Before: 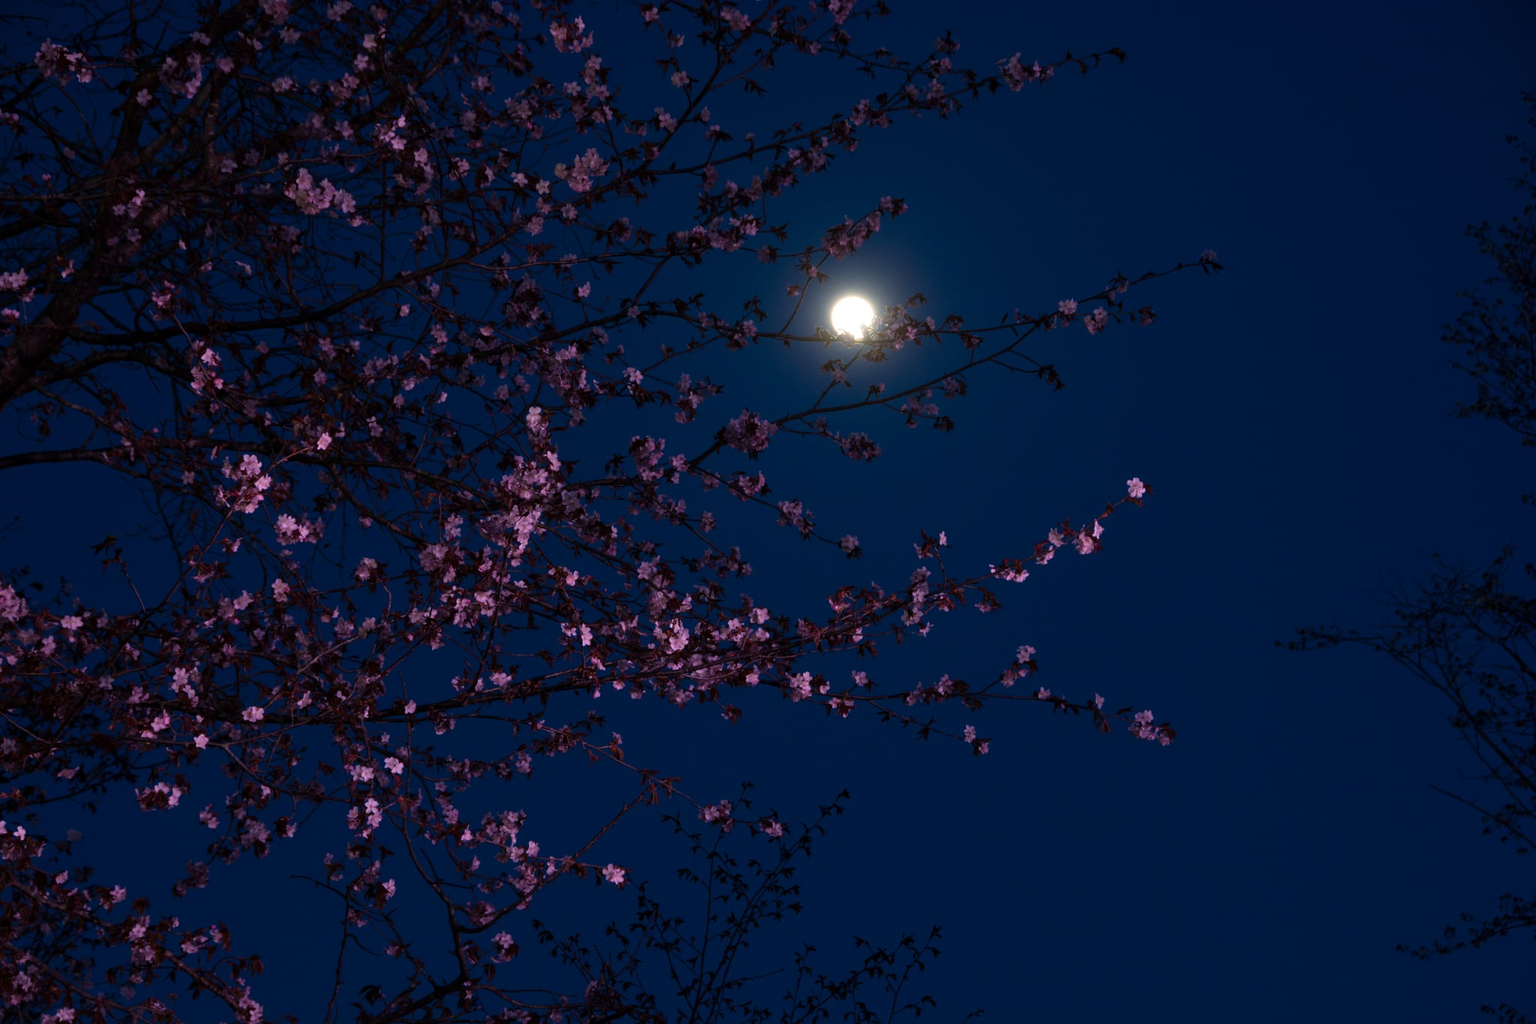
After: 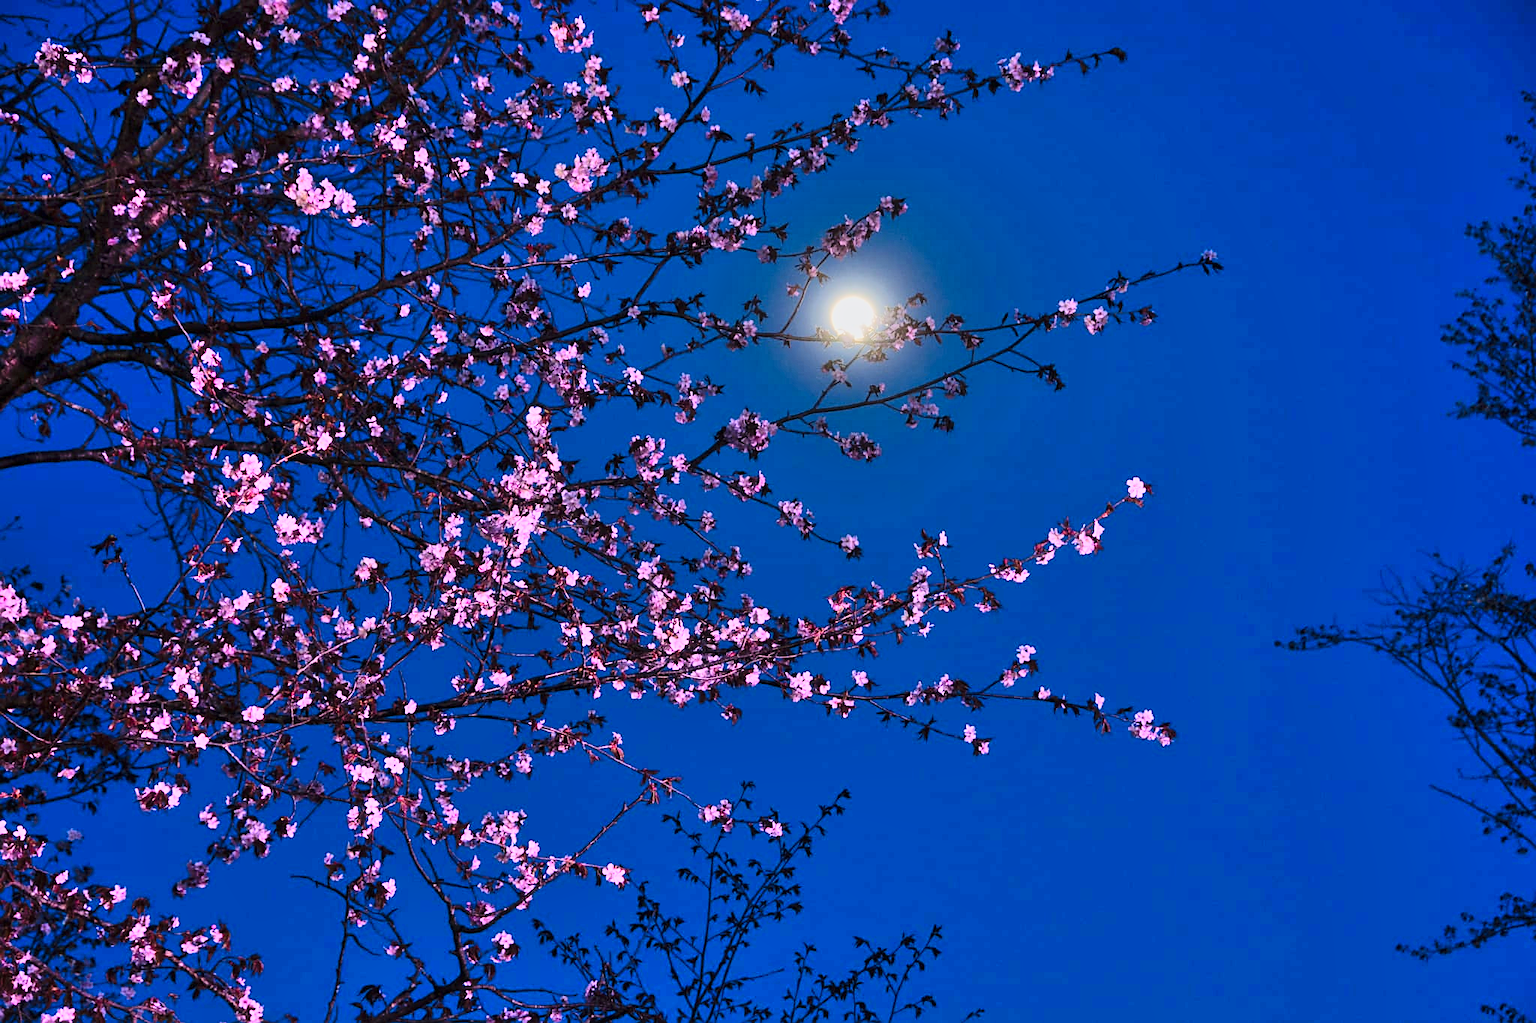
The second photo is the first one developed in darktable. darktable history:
sharpen: on, module defaults
haze removal: strength -0.039, compatibility mode true, adaptive false
shadows and highlights: shadows 76.03, highlights -60.74, soften with gaussian
